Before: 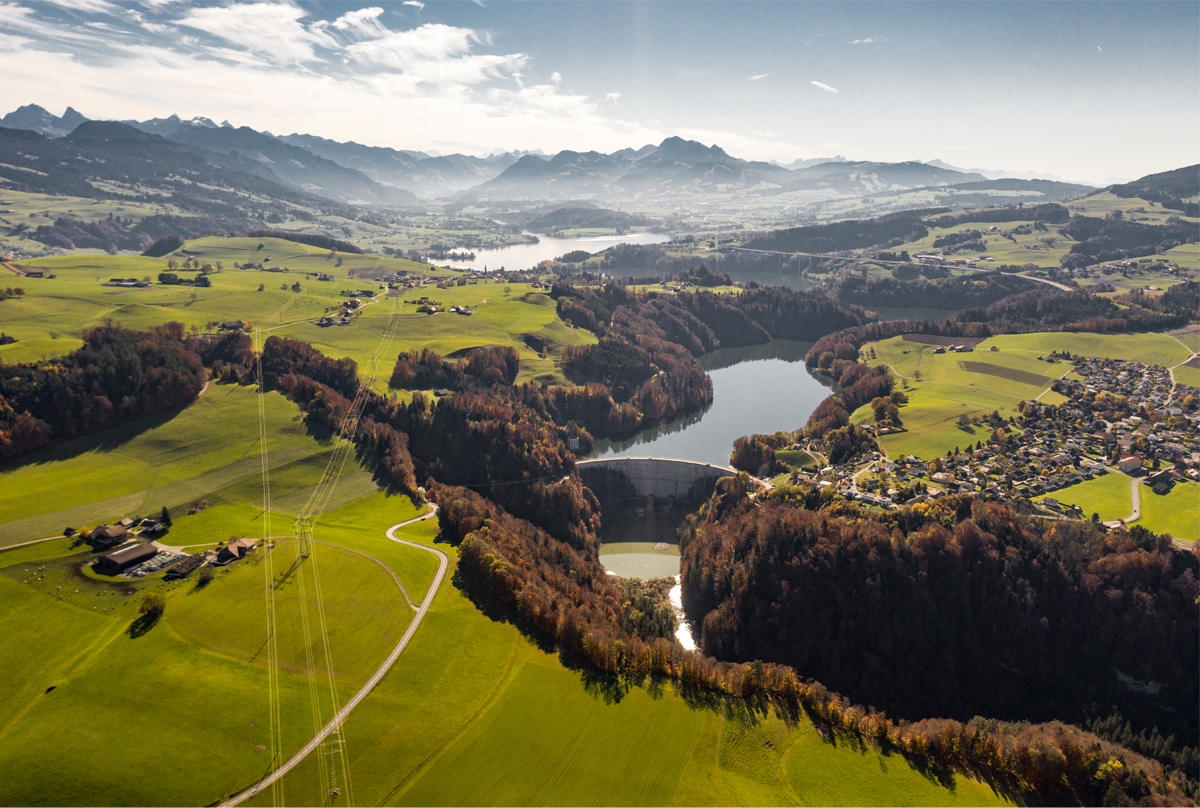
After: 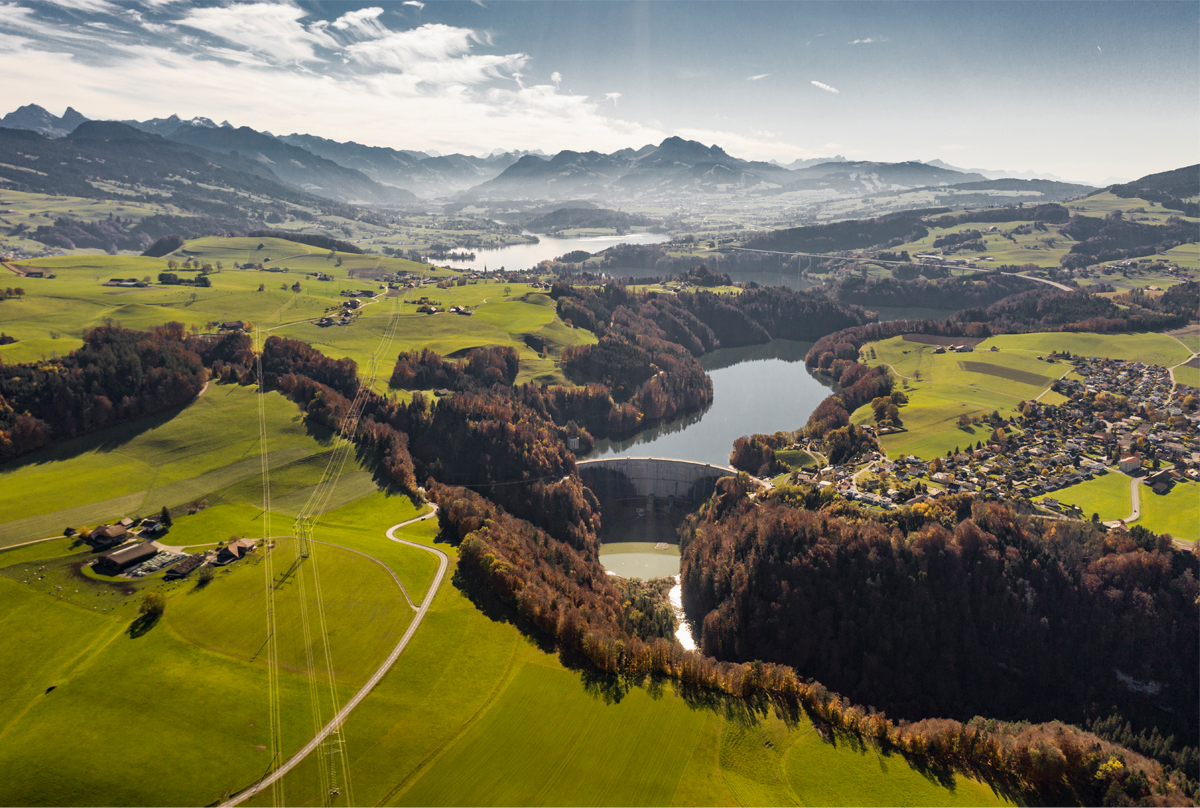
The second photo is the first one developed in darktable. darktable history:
shadows and highlights: shadows 43.41, white point adjustment -1.41, soften with gaussian
